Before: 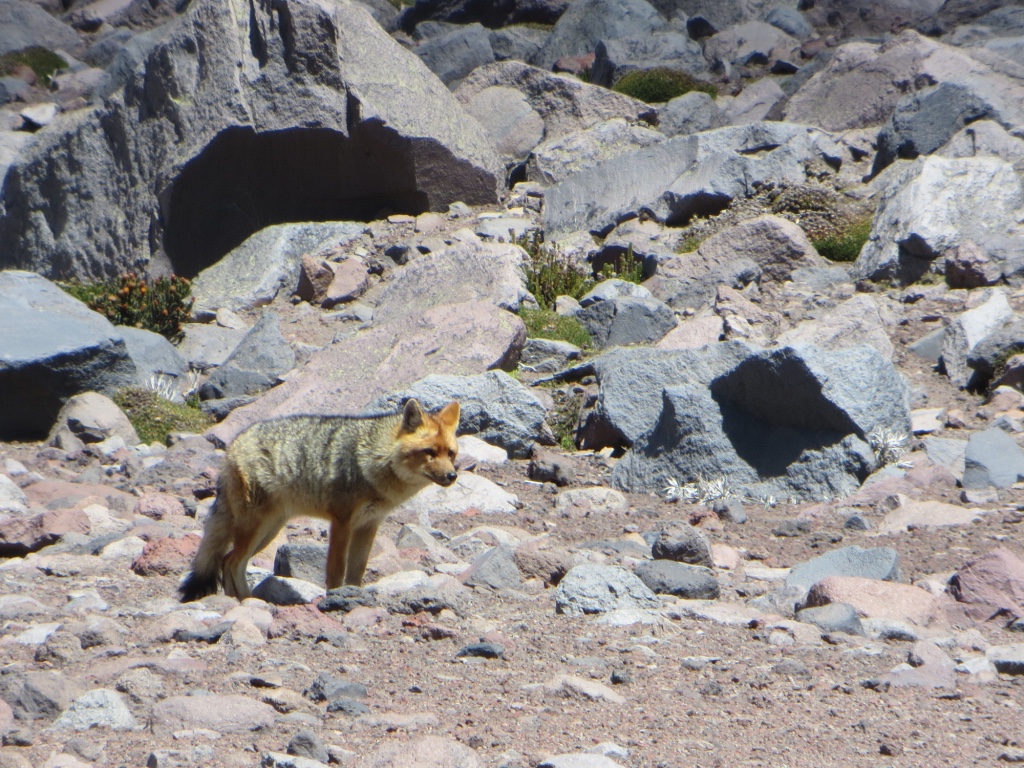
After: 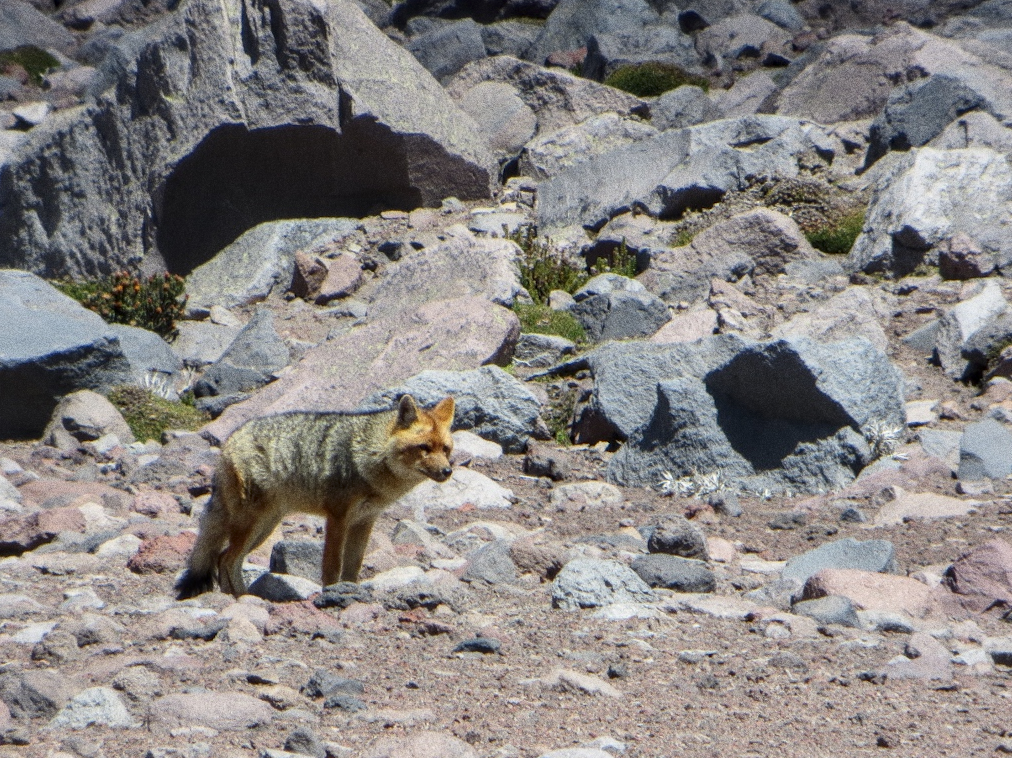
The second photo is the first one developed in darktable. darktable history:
local contrast: on, module defaults
rotate and perspective: rotation -0.45°, automatic cropping original format, crop left 0.008, crop right 0.992, crop top 0.012, crop bottom 0.988
exposure: exposure -0.157 EV, compensate highlight preservation false
grain: coarseness 0.09 ISO, strength 40%
contrast equalizer: y [[0.518, 0.517, 0.501, 0.5, 0.5, 0.5], [0.5 ×6], [0.5 ×6], [0 ×6], [0 ×6]]
